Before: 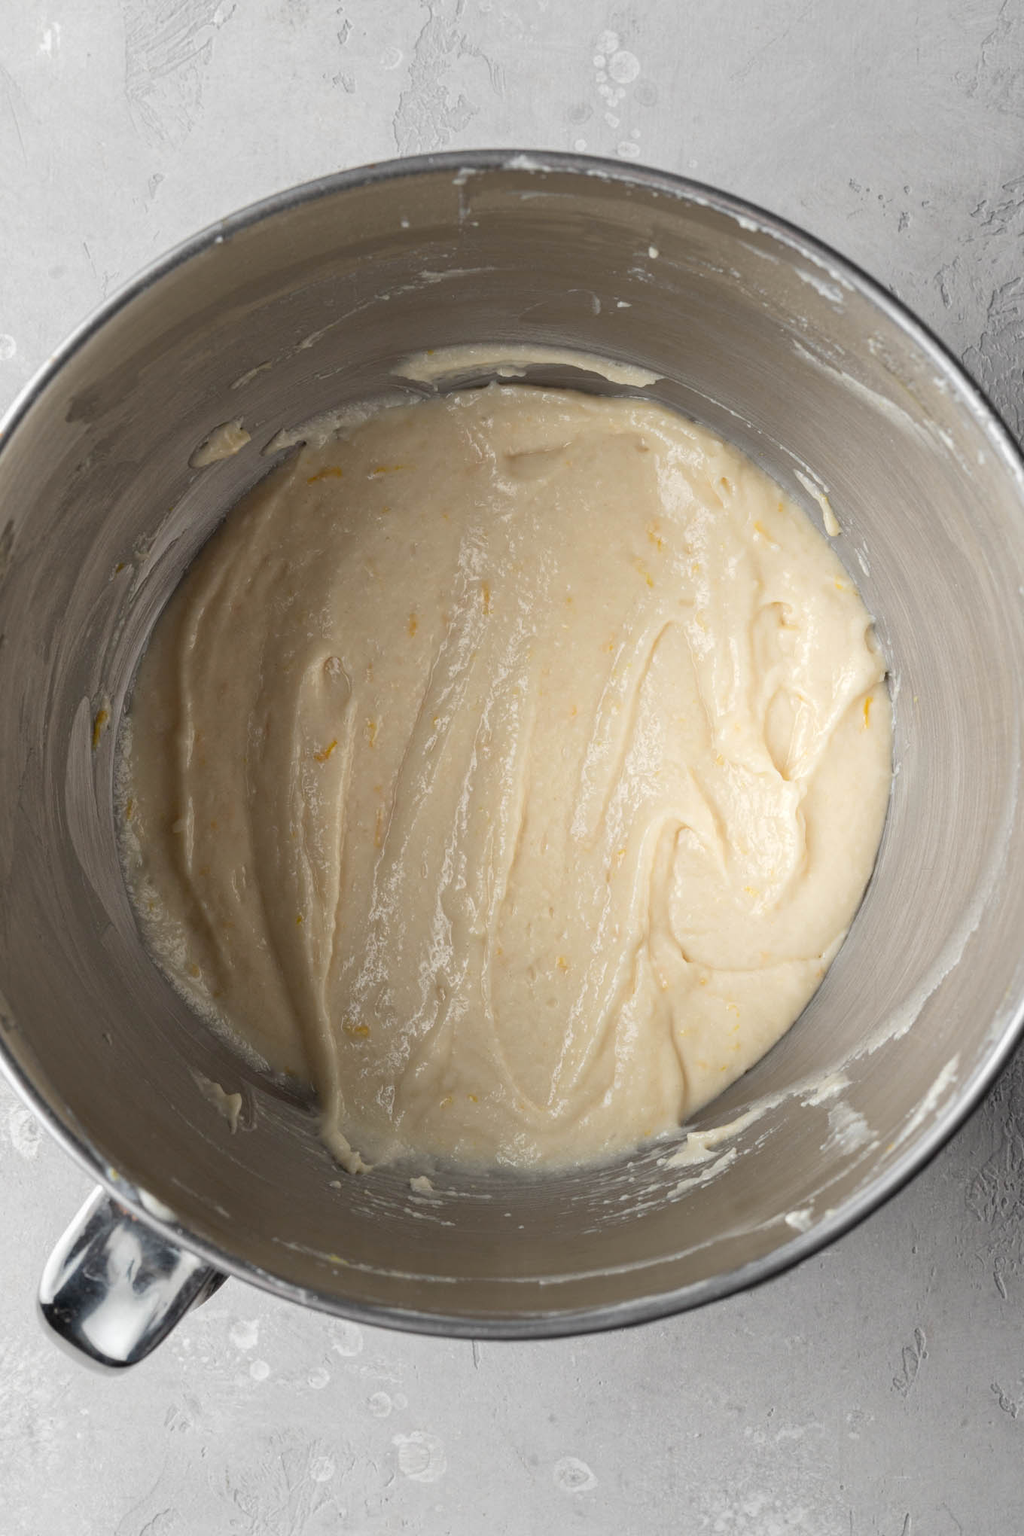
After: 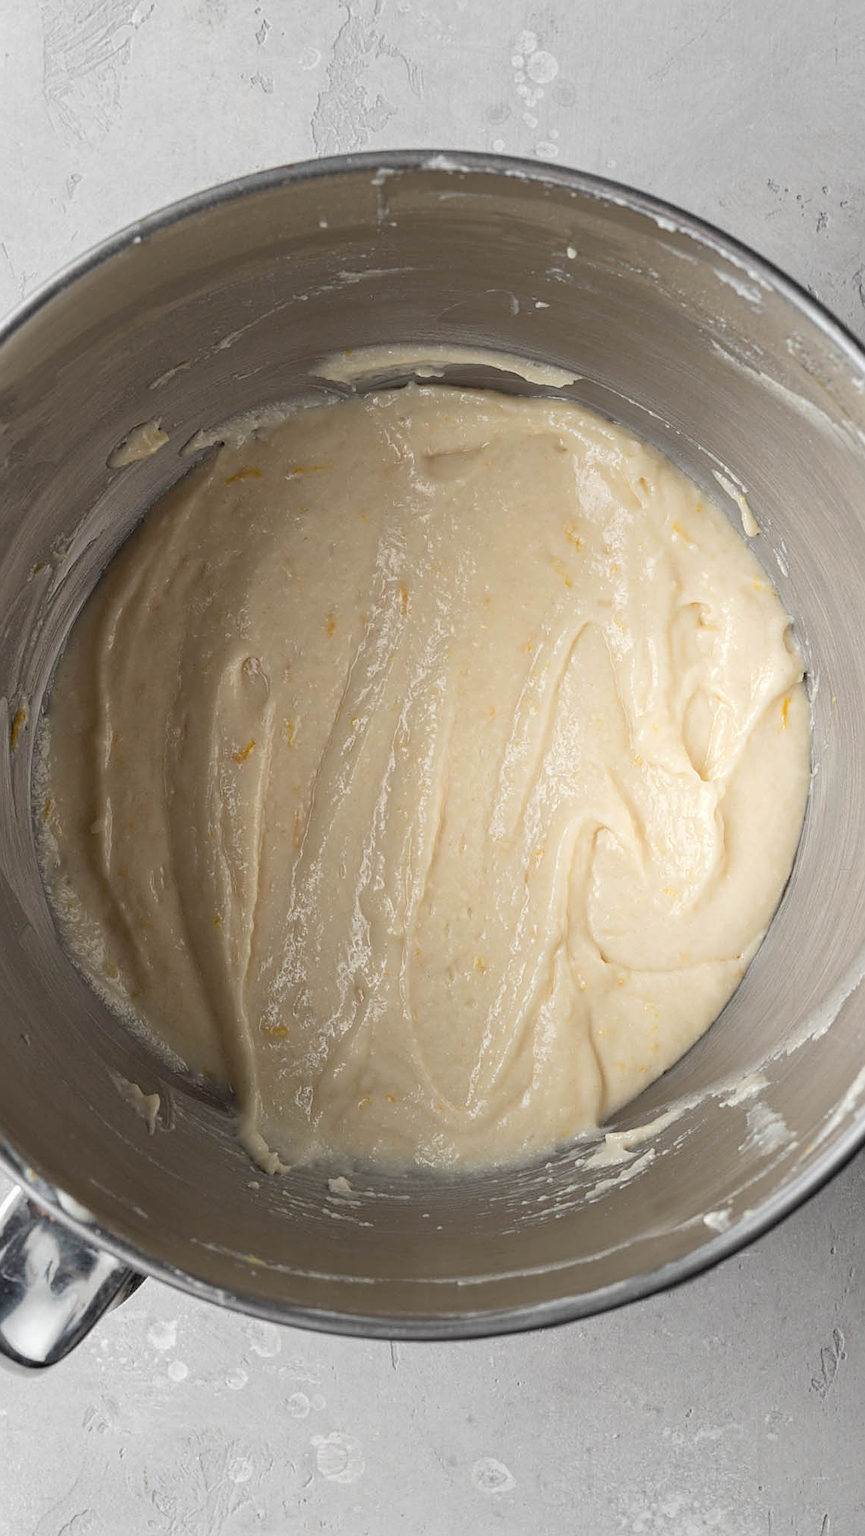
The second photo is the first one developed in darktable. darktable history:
crop: left 8.04%, right 7.433%
sharpen: on, module defaults
